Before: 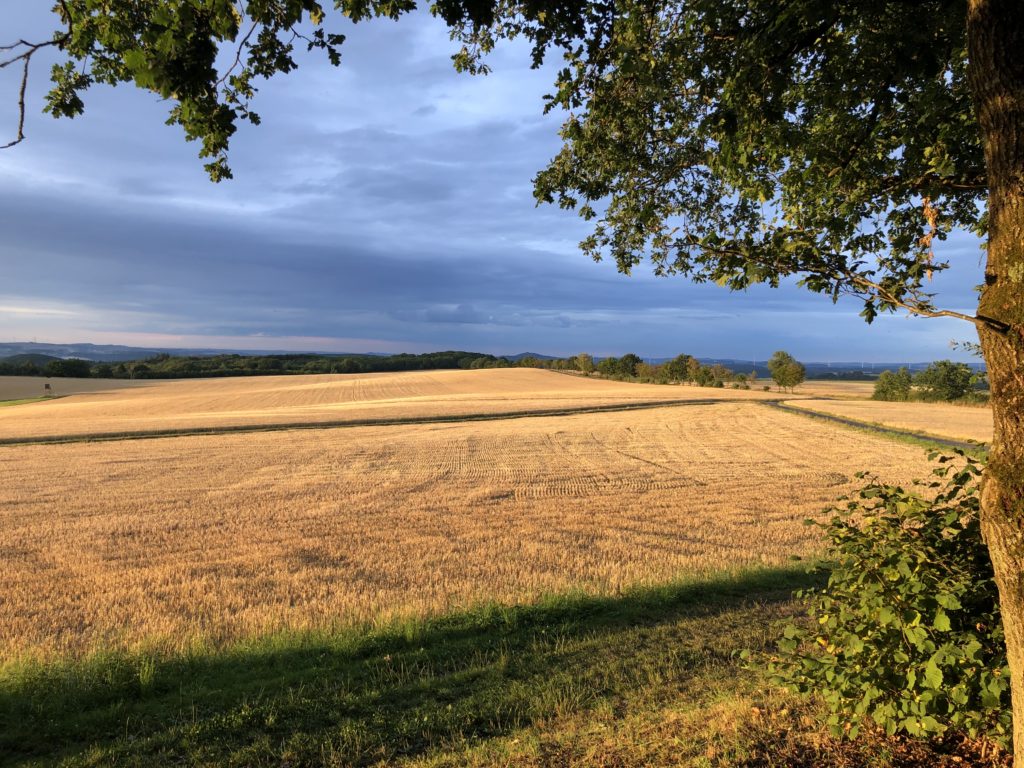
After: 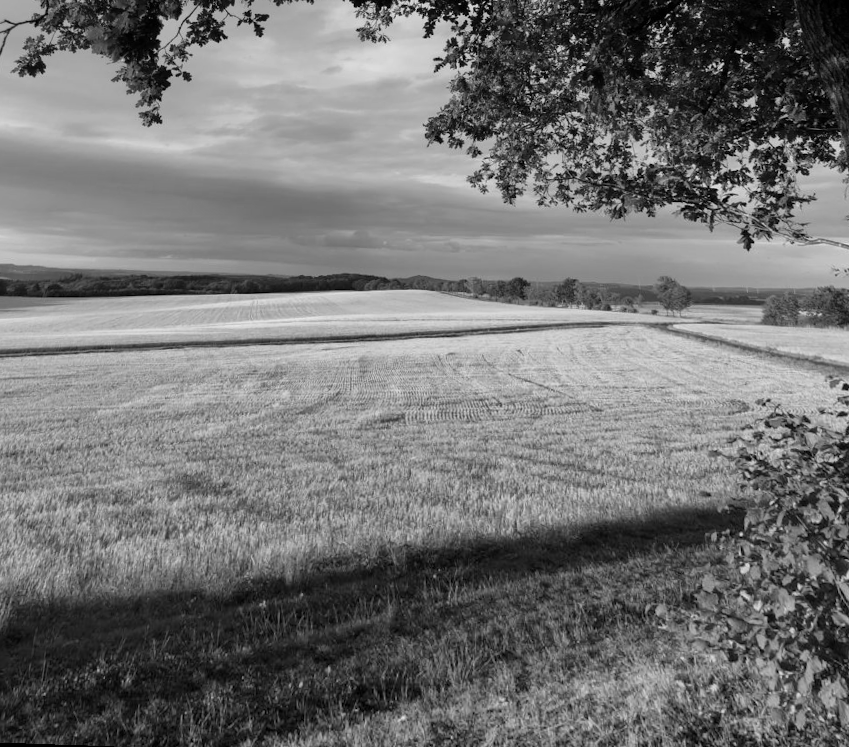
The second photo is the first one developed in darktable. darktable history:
color correction: highlights a* 9.03, highlights b* 8.71, shadows a* 40, shadows b* 40, saturation 0.8
rotate and perspective: rotation 0.72°, lens shift (vertical) -0.352, lens shift (horizontal) -0.051, crop left 0.152, crop right 0.859, crop top 0.019, crop bottom 0.964
monochrome: on, module defaults
